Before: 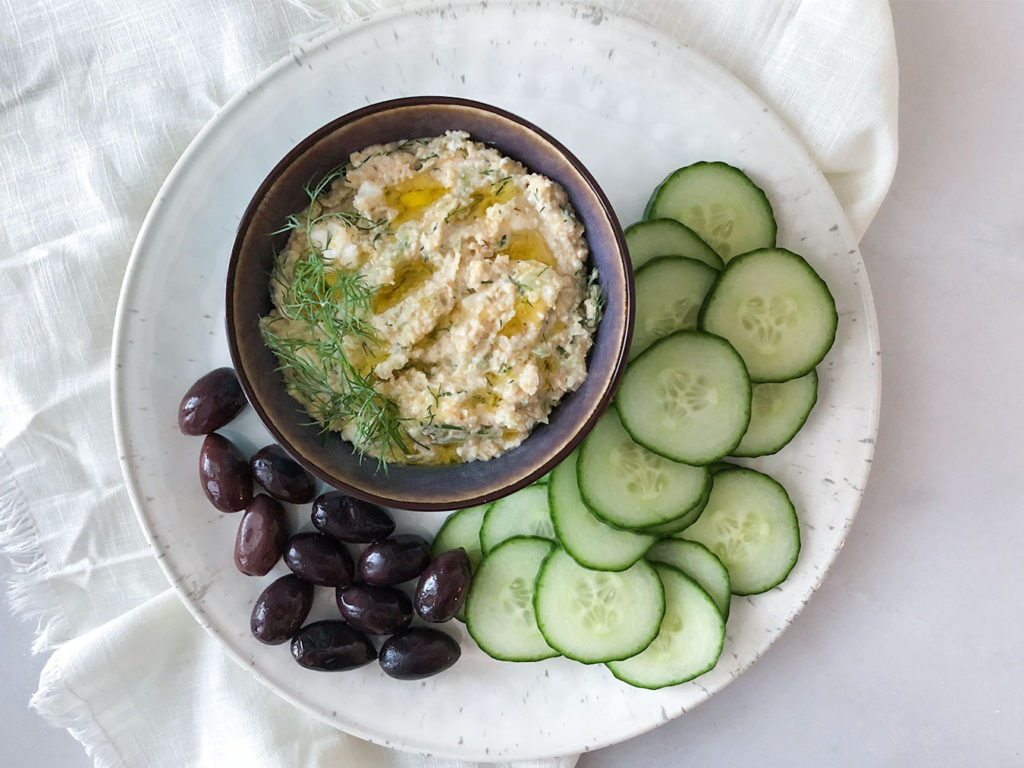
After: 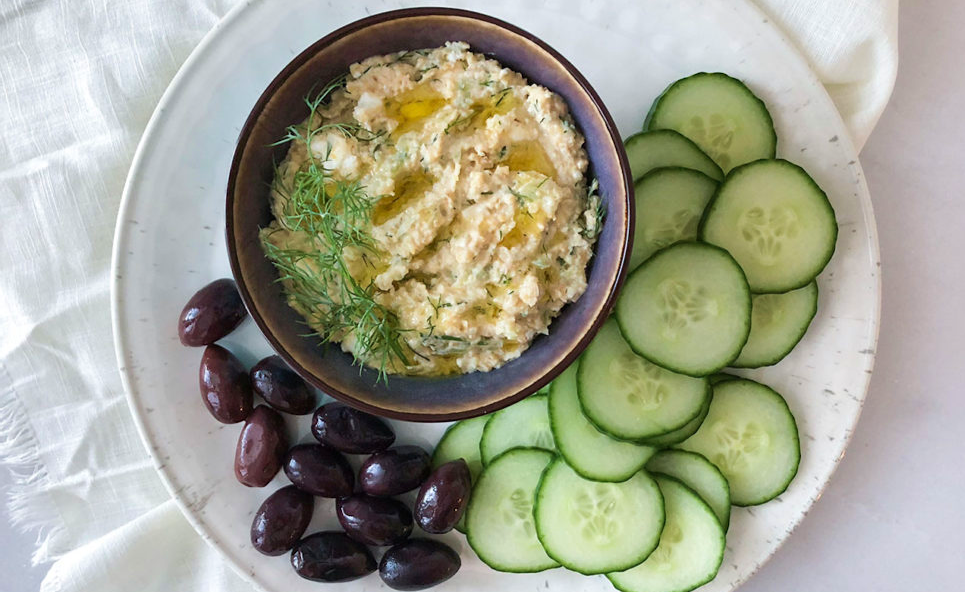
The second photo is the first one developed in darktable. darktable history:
velvia: strength 27%
crop and rotate: angle 0.03°, top 11.643%, right 5.651%, bottom 11.189%
